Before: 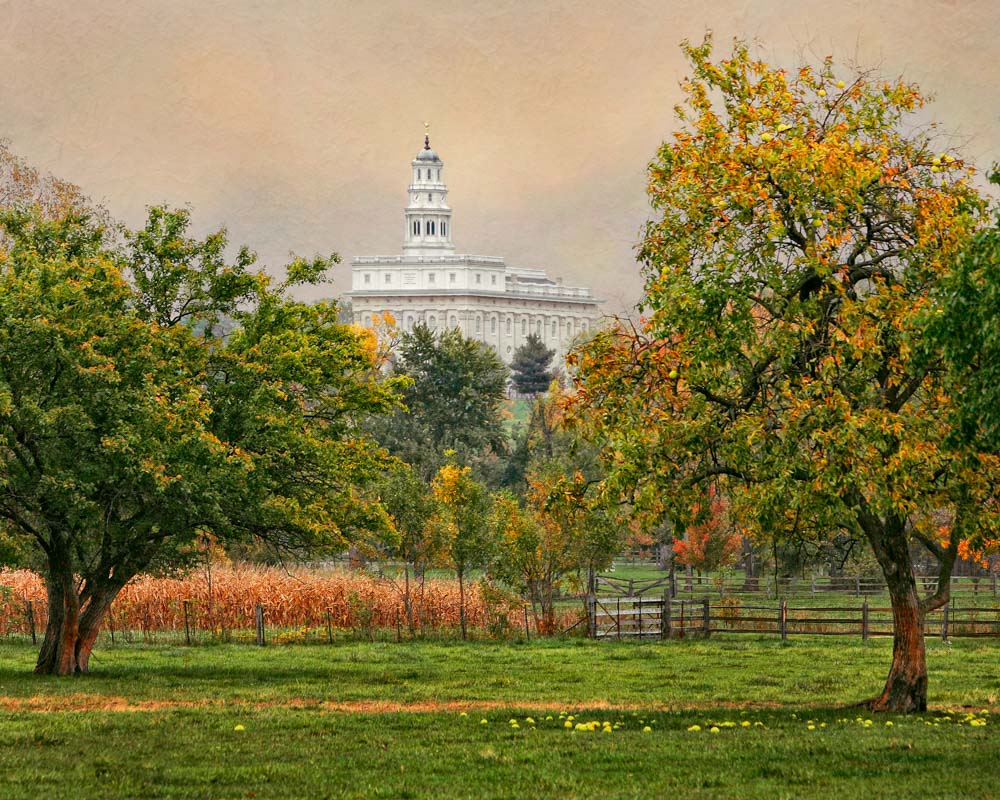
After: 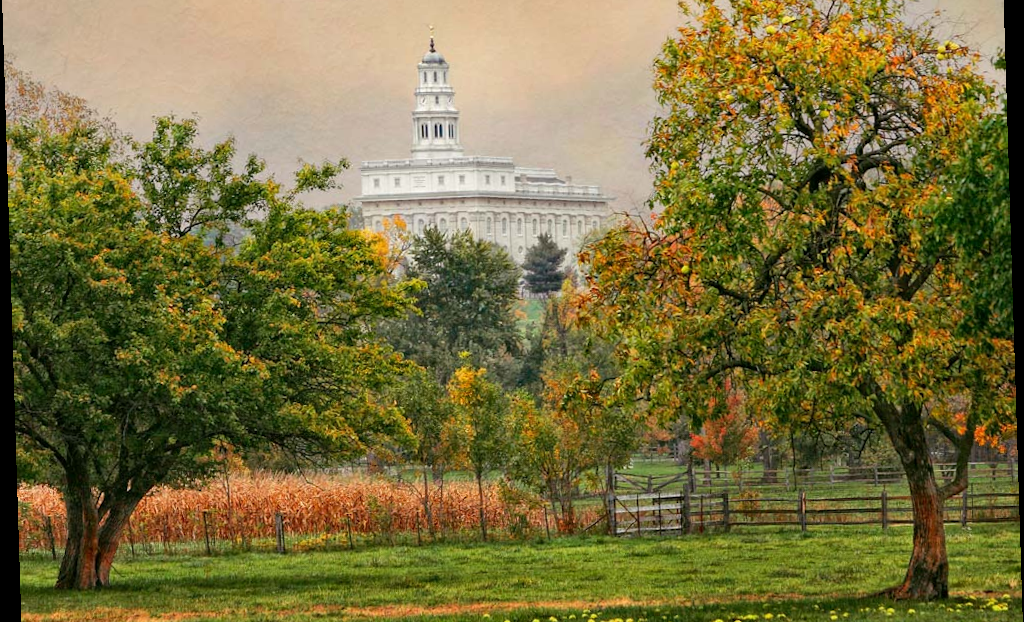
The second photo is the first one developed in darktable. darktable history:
crop: top 13.819%, bottom 11.169%
rotate and perspective: rotation -1.77°, lens shift (horizontal) 0.004, automatic cropping off
